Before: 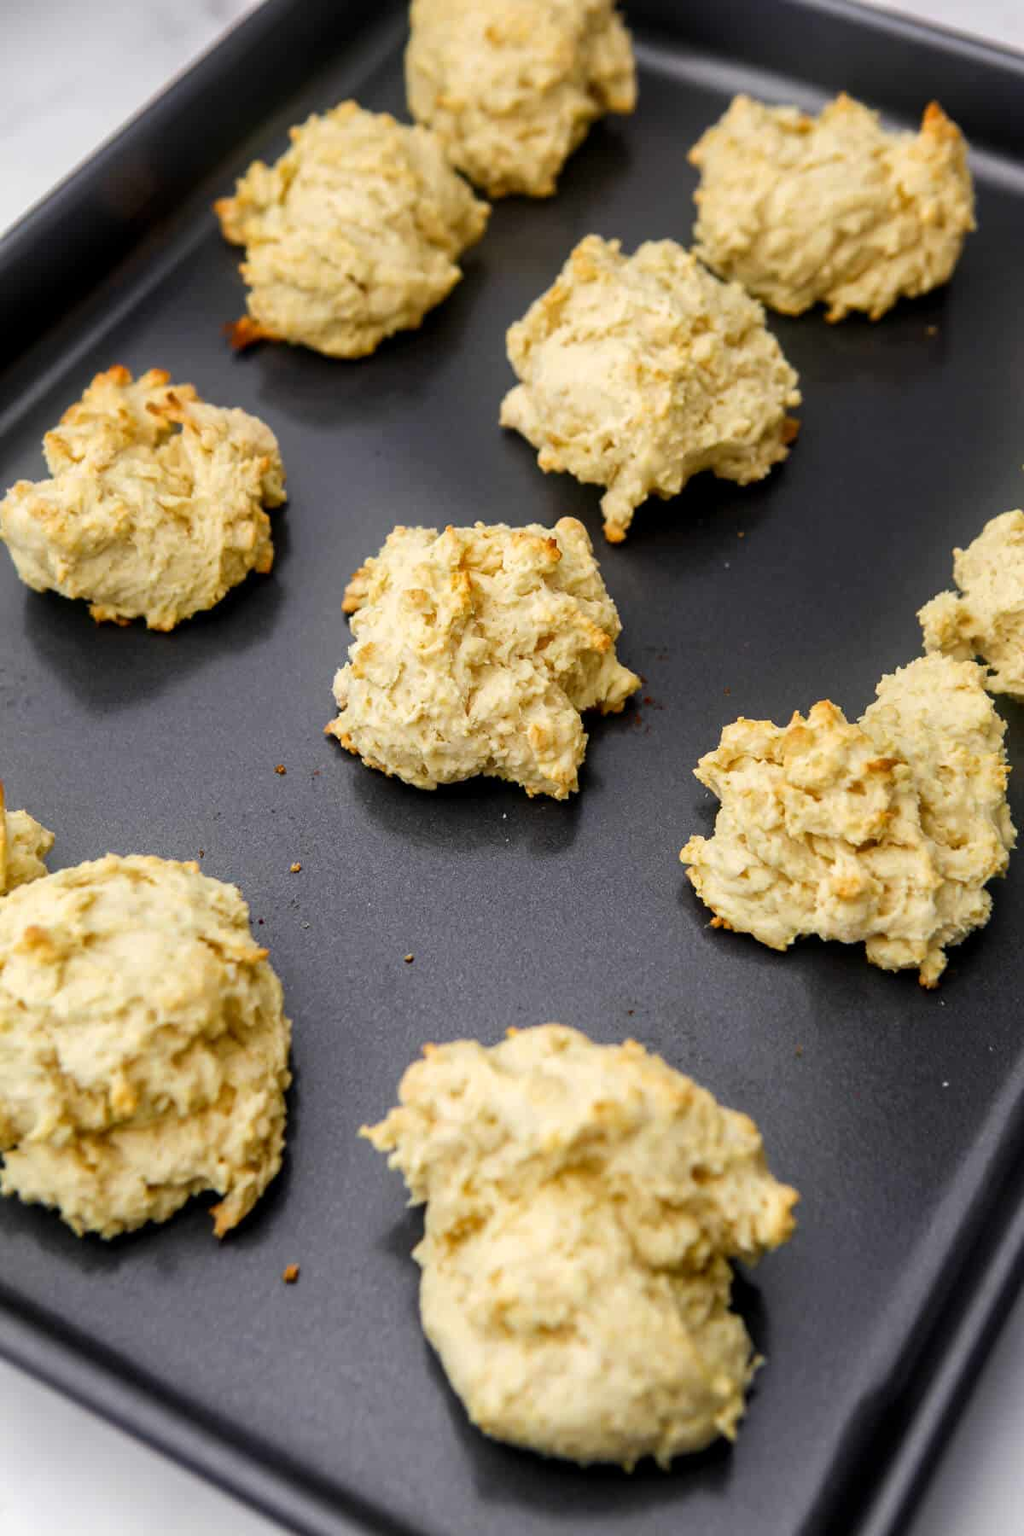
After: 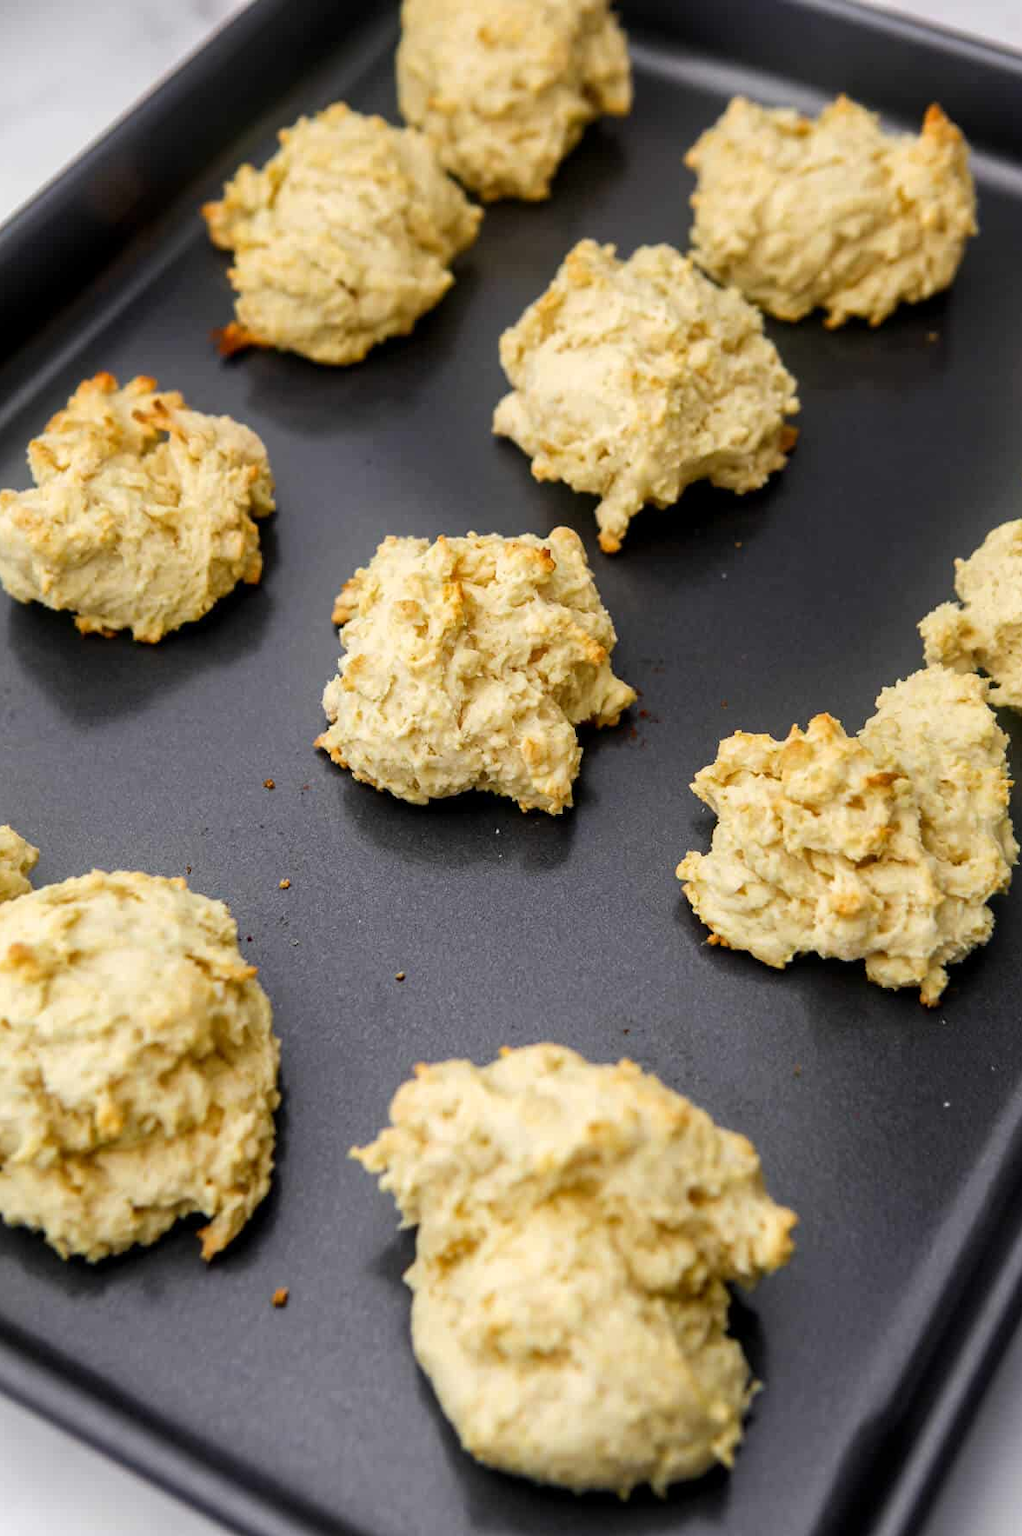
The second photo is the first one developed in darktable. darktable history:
crop: left 1.655%, right 0.288%, bottom 1.799%
